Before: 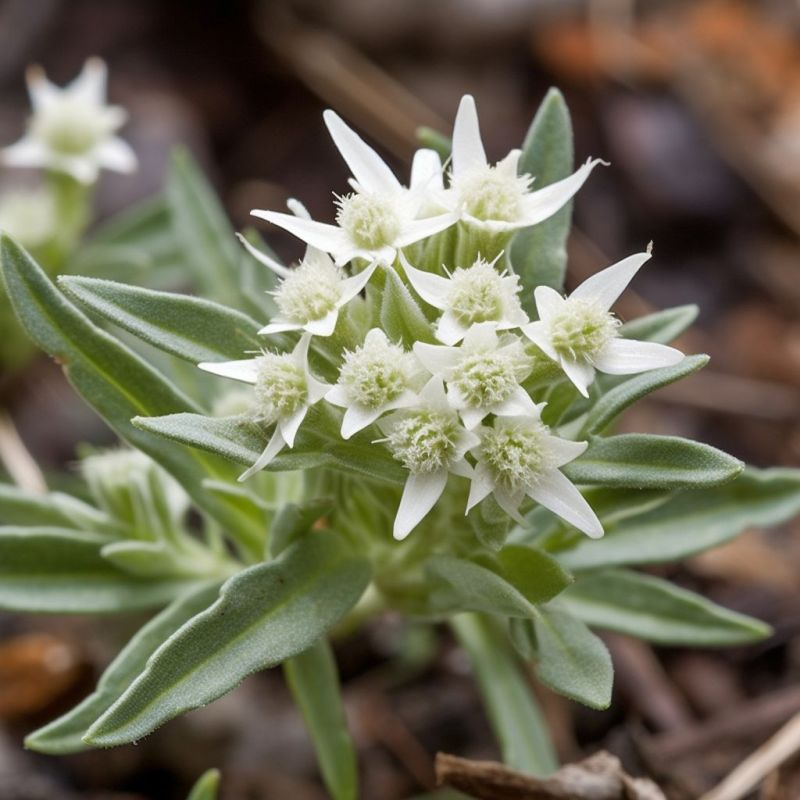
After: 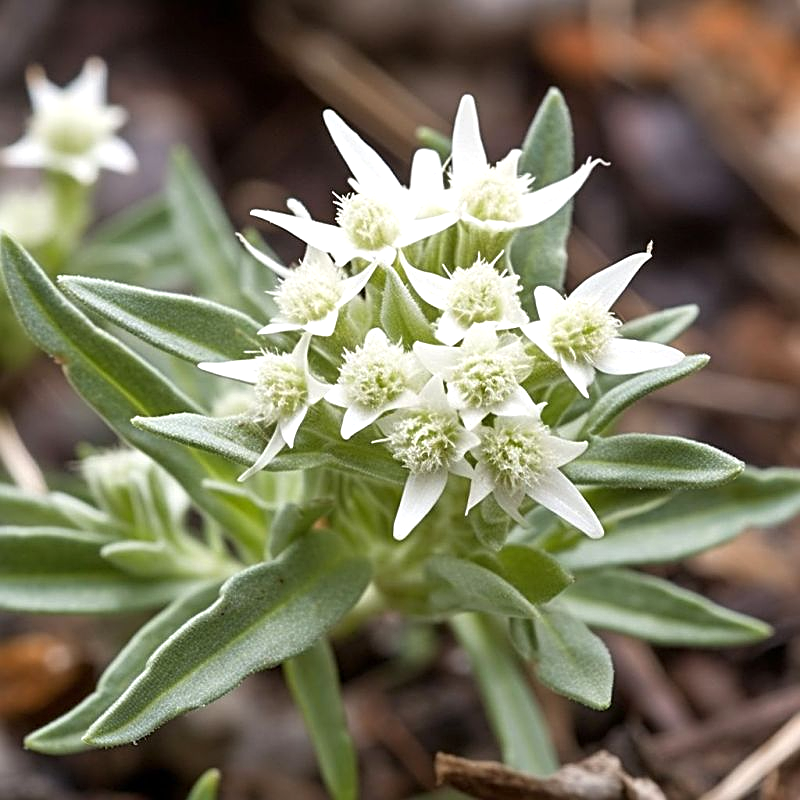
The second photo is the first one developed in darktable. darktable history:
sharpen: radius 2.54, amount 0.642
tone equalizer: -8 EV -0.445 EV, -7 EV -0.361 EV, -6 EV -0.306 EV, -5 EV -0.254 EV, -3 EV 0.244 EV, -2 EV 0.319 EV, -1 EV 0.37 EV, +0 EV 0.391 EV, smoothing diameter 24.82%, edges refinement/feathering 8.41, preserve details guided filter
